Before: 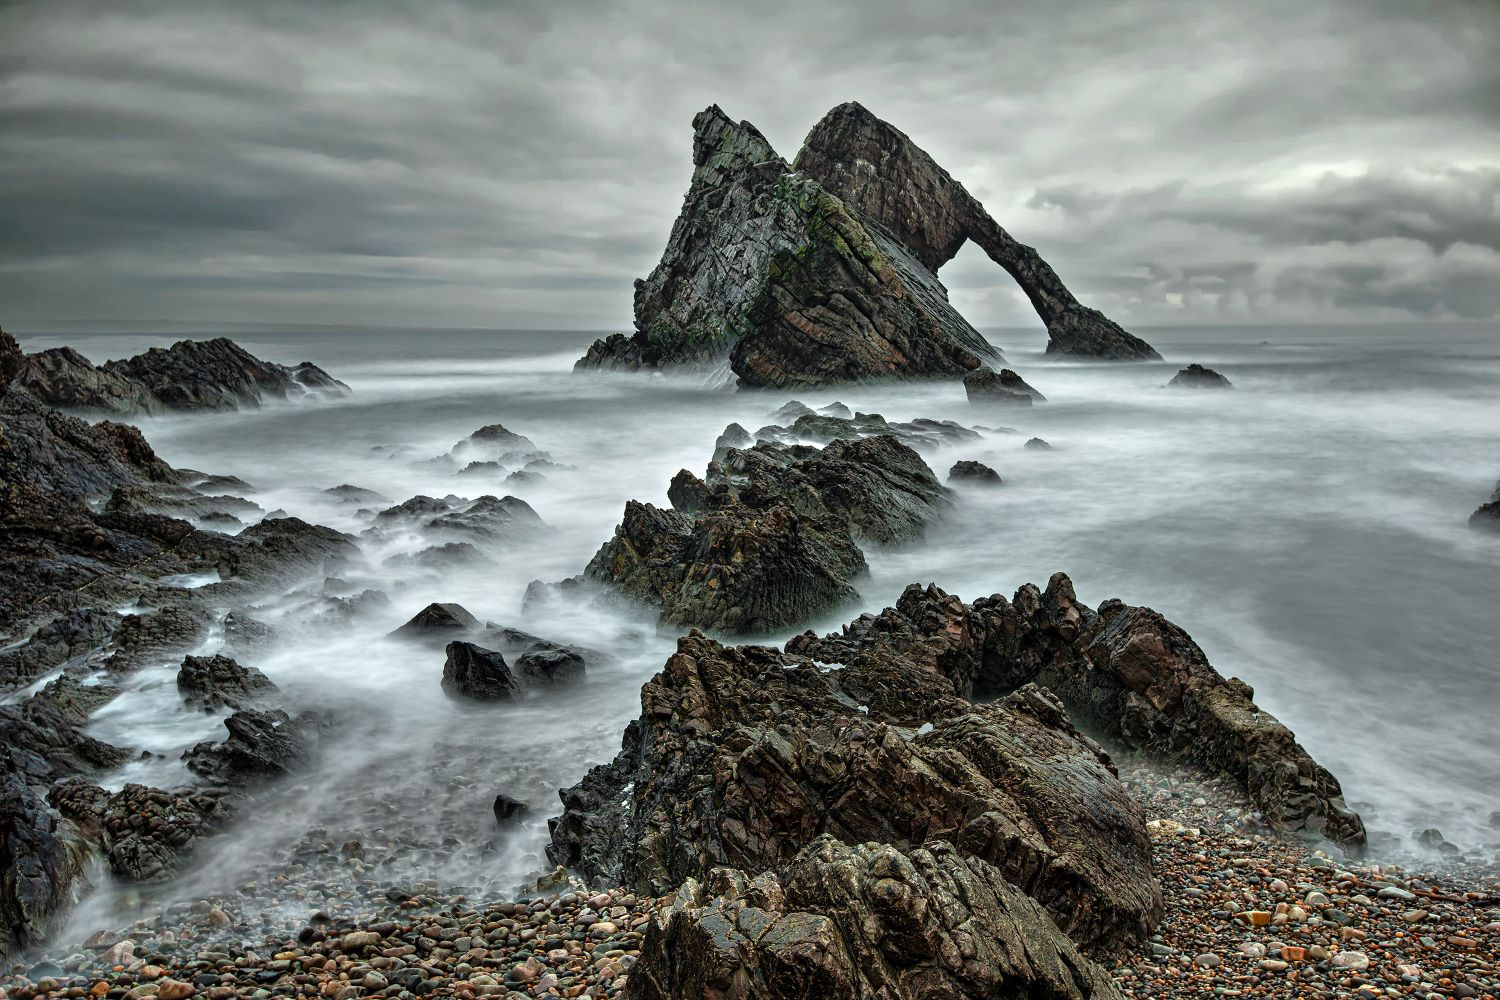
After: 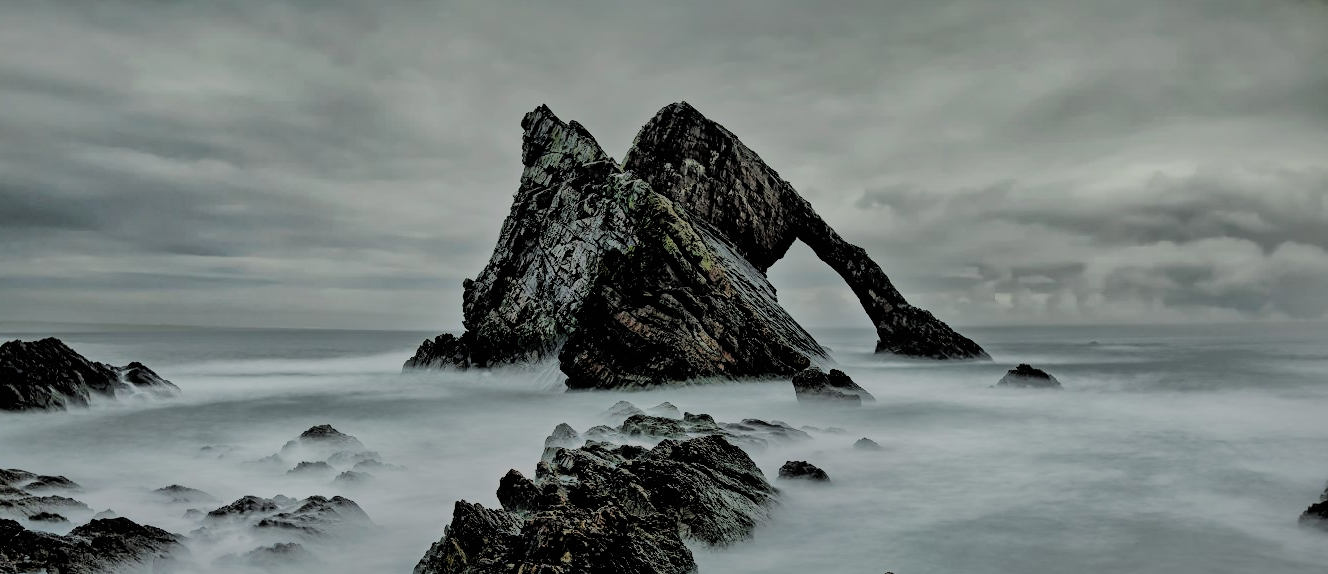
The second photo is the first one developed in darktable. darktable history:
filmic rgb: black relative exposure -3.23 EV, white relative exposure 7.08 EV, hardness 1.48, contrast 1.353
contrast brightness saturation: contrast 0.05, brightness 0.058, saturation 0.008
shadows and highlights: shadows 38.56, highlights -75.17
crop and rotate: left 11.423%, bottom 42.519%
